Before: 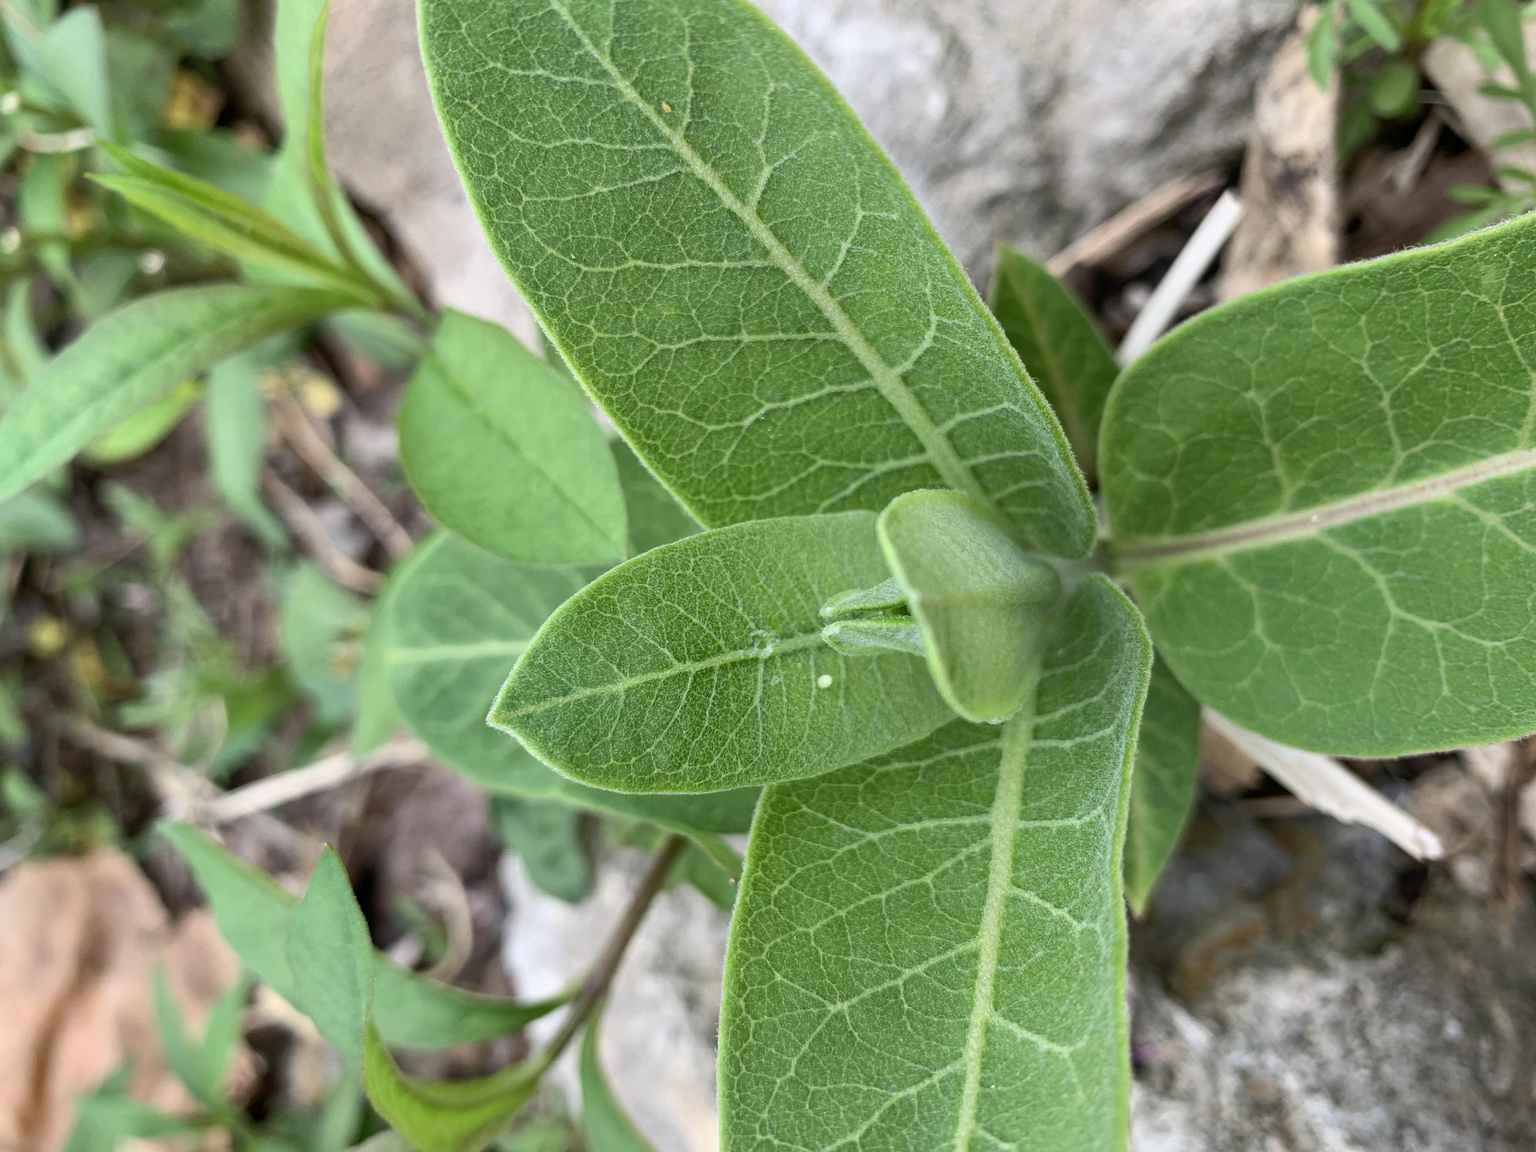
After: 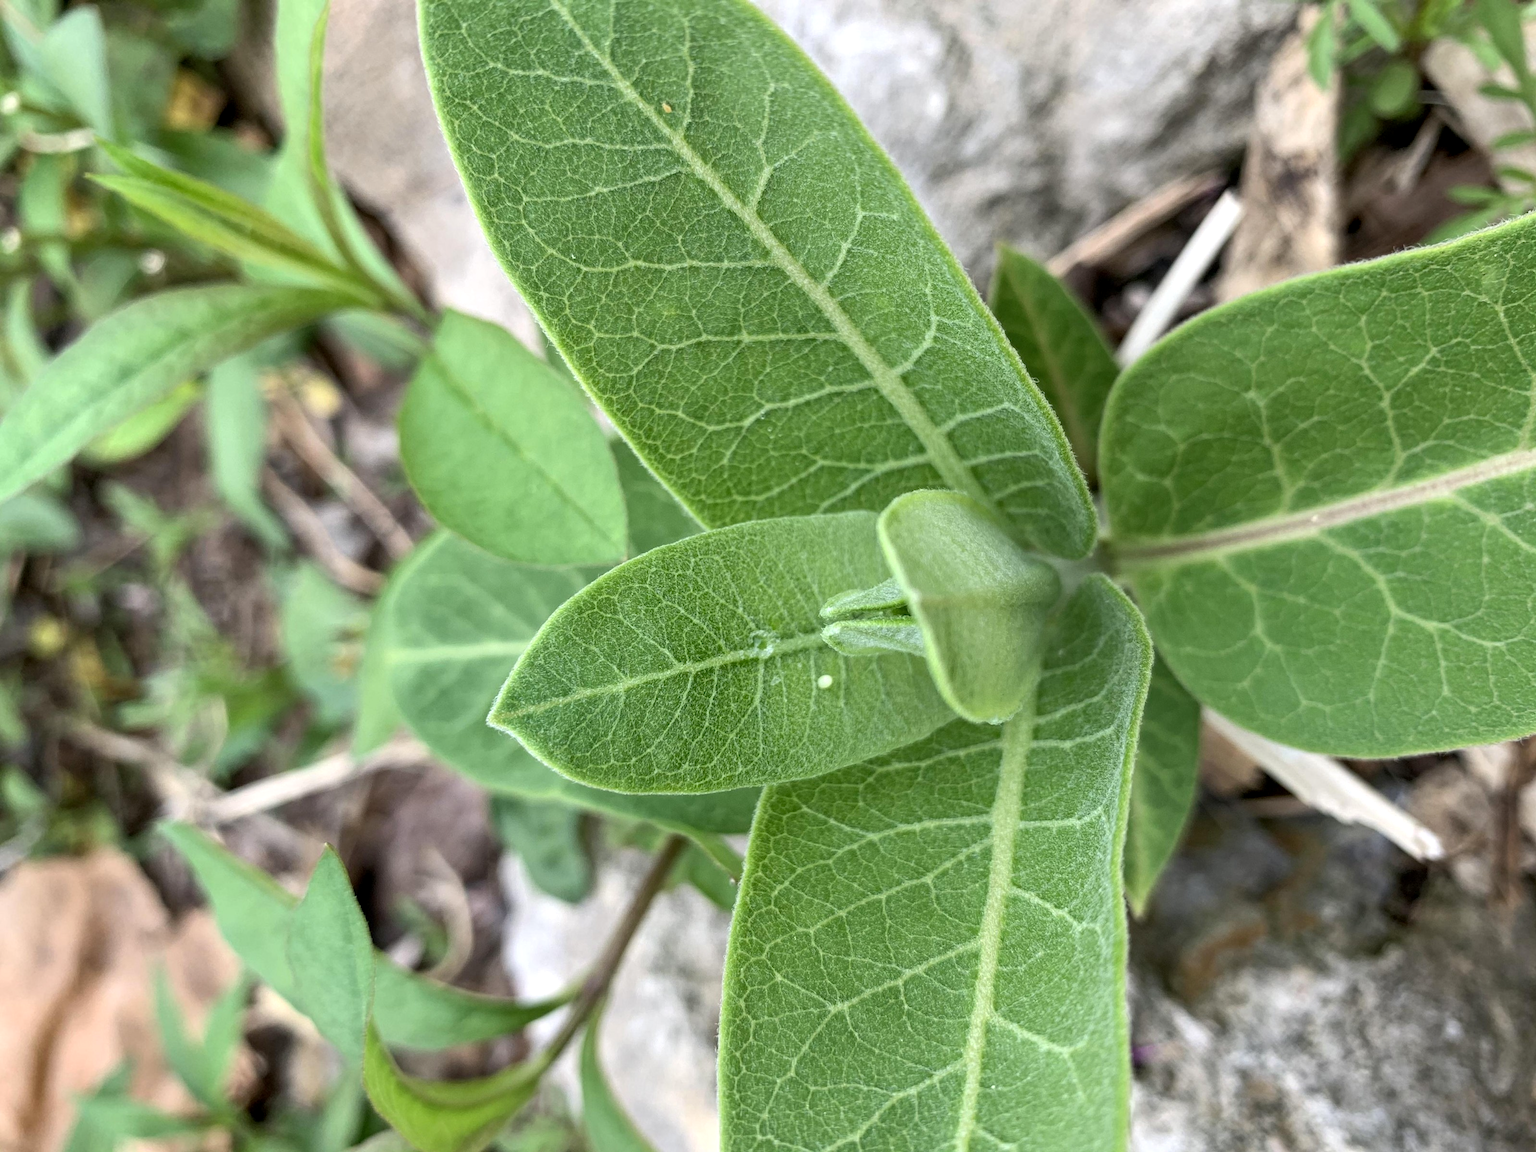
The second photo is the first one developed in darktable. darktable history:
levels: levels [0, 0.476, 0.951]
local contrast: highlights 100%, shadows 100%, detail 120%, midtone range 0.2
